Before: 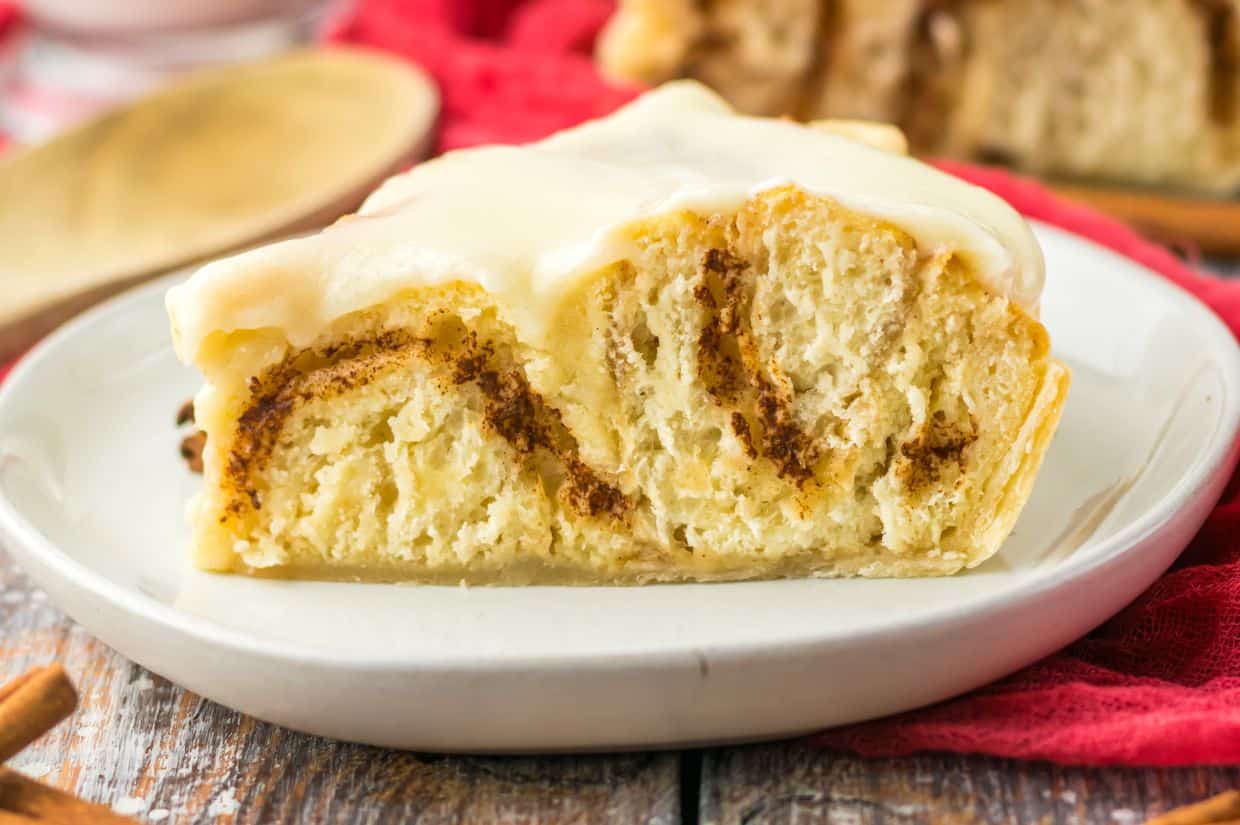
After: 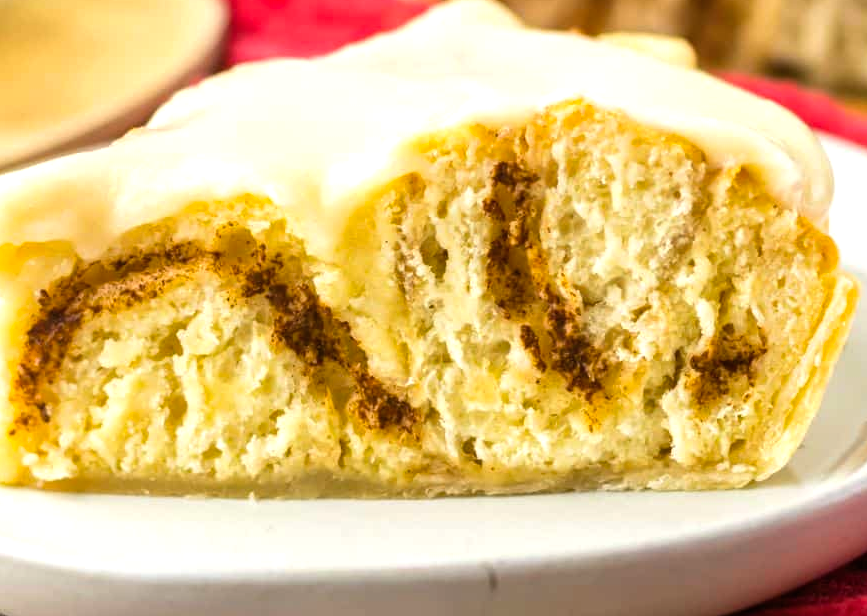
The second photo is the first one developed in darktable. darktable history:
color balance rgb: linear chroma grading › global chroma 10%, global vibrance 10%, contrast 15%, saturation formula JzAzBz (2021)
crop and rotate: left 17.046%, top 10.659%, right 12.989%, bottom 14.553%
